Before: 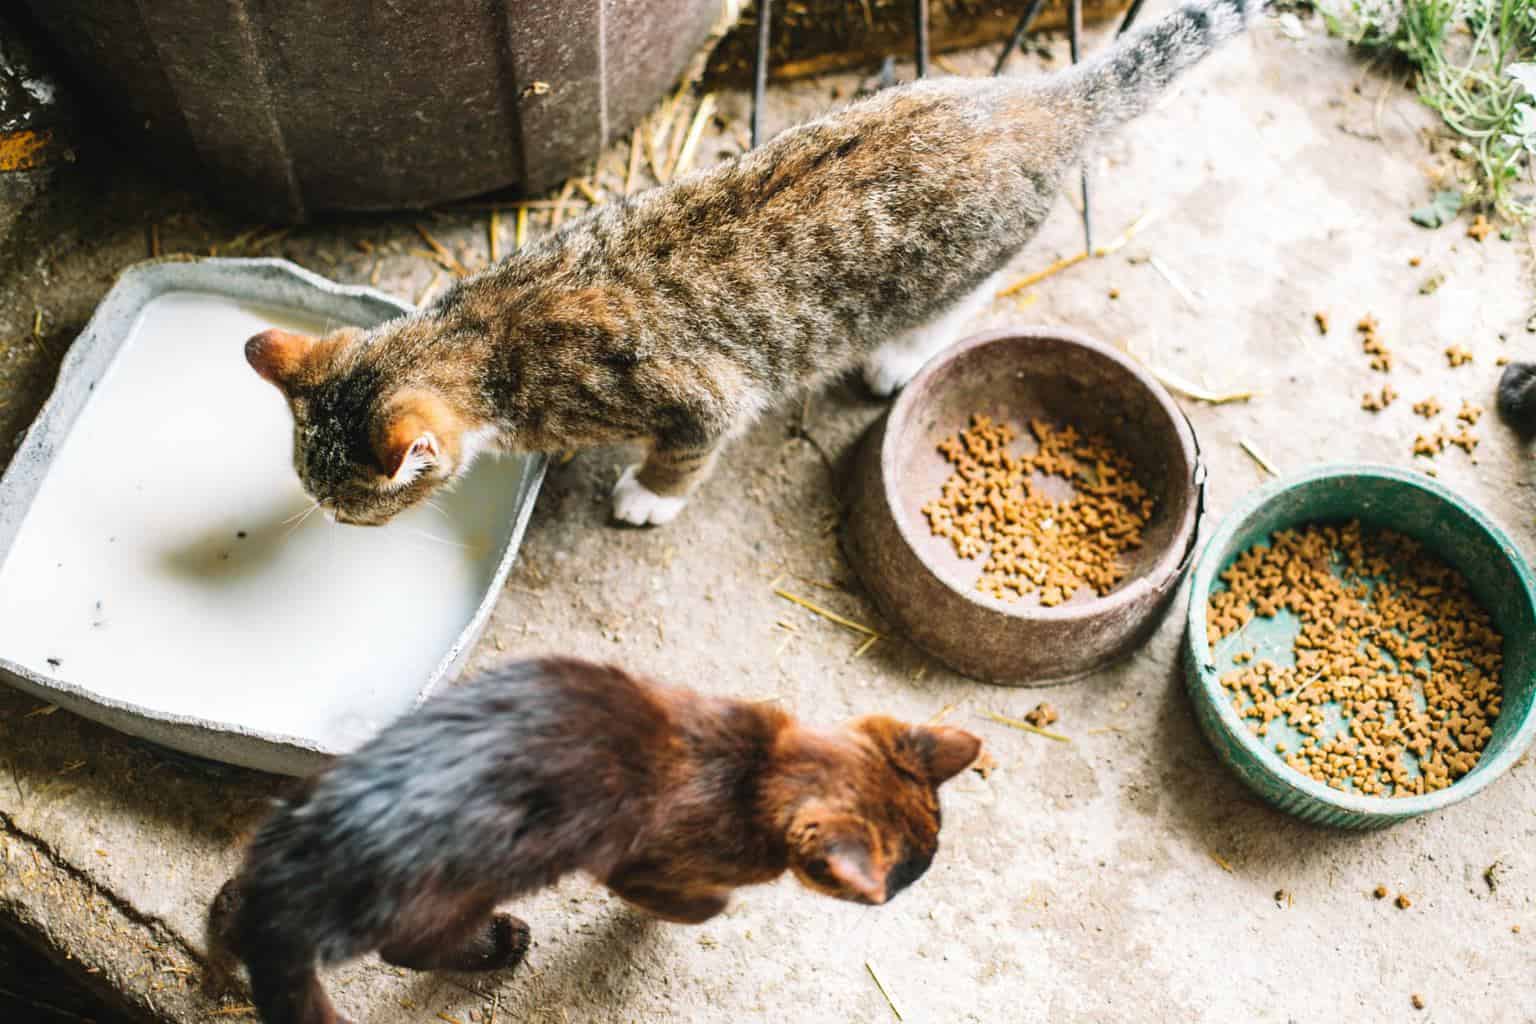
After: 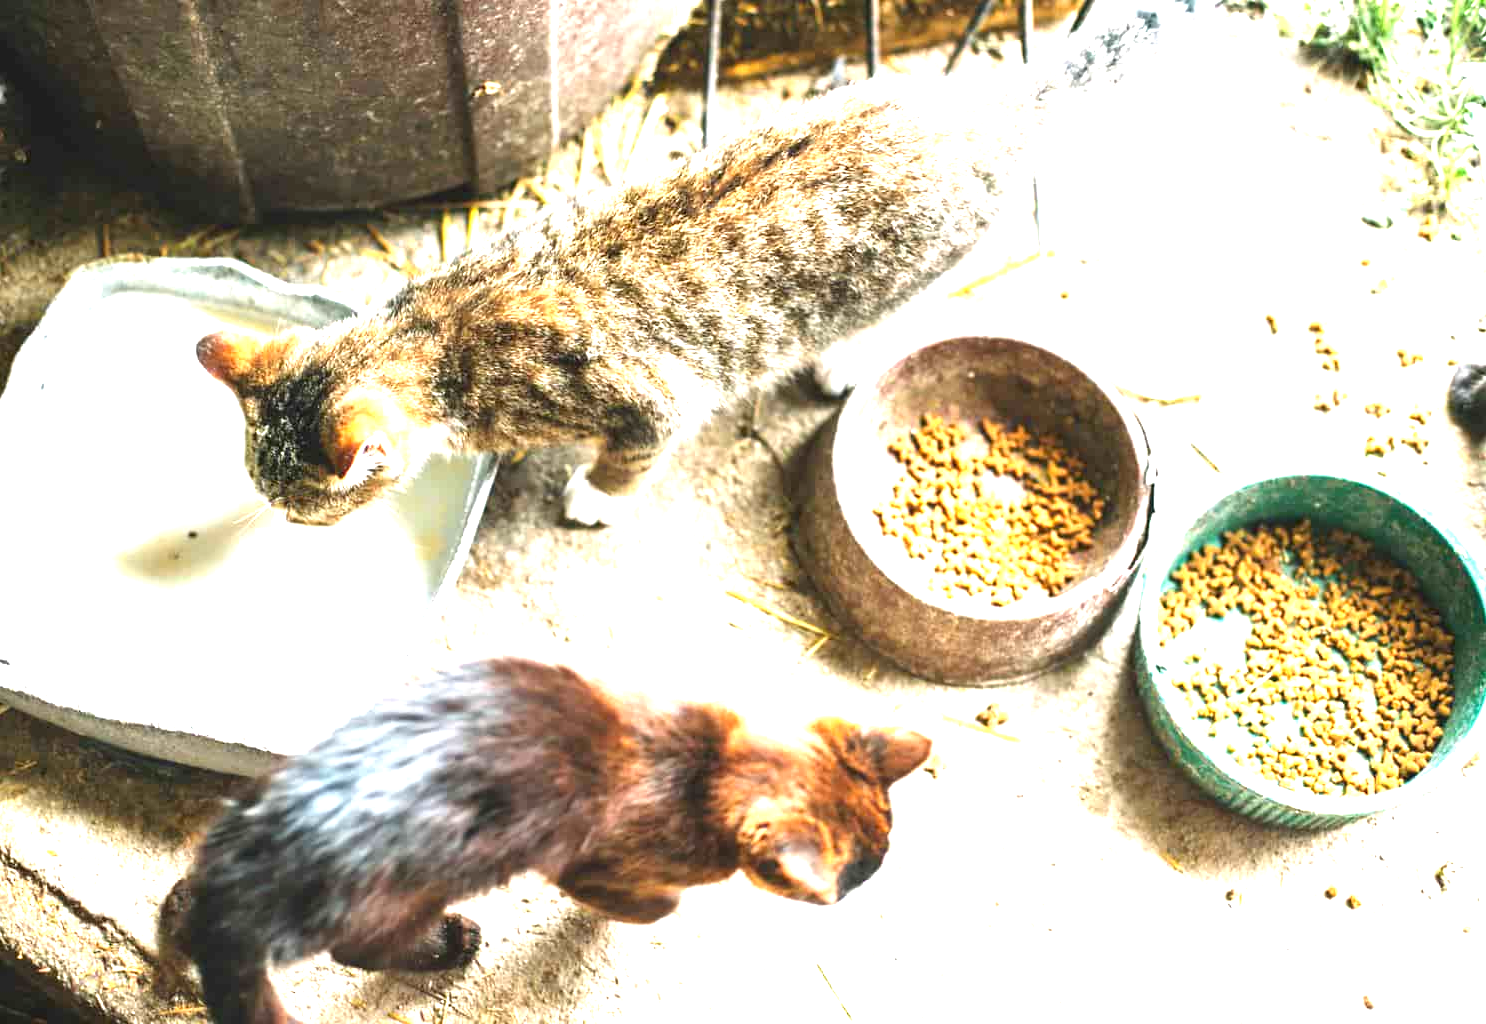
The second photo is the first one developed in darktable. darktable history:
crop and rotate: left 3.238%
exposure: black level correction 0, exposure 1.6 EV, compensate exposure bias true, compensate highlight preservation false
